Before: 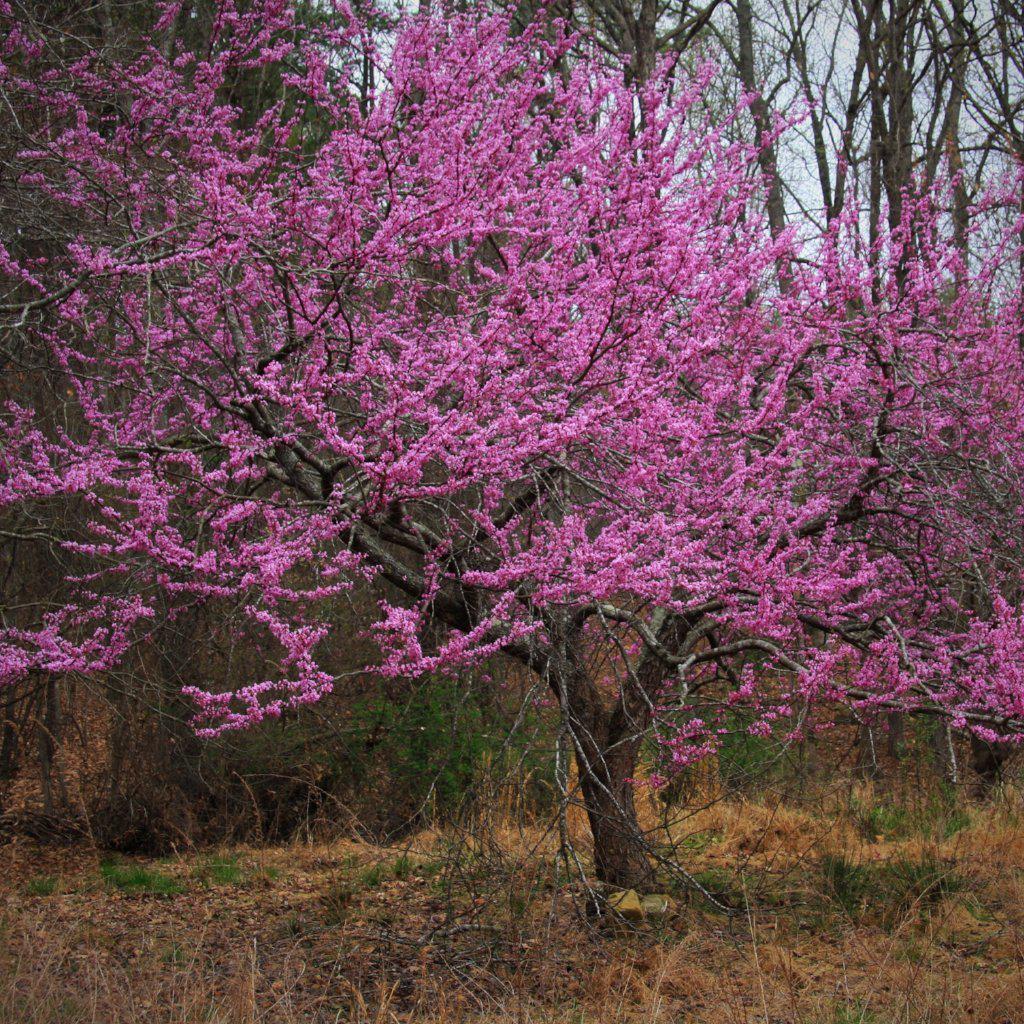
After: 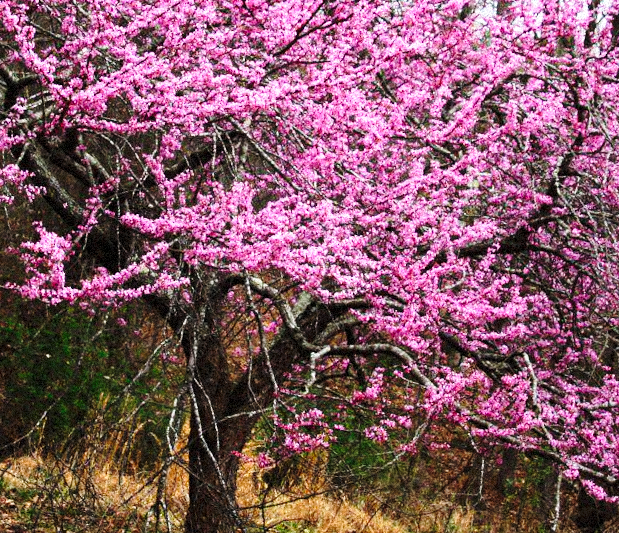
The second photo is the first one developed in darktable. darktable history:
crop: left 35.03%, top 36.625%, right 14.663%, bottom 20.057%
grain: strength 35%, mid-tones bias 0%
tone equalizer: -8 EV -0.75 EV, -7 EV -0.7 EV, -6 EV -0.6 EV, -5 EV -0.4 EV, -3 EV 0.4 EV, -2 EV 0.6 EV, -1 EV 0.7 EV, +0 EV 0.75 EV, edges refinement/feathering 500, mask exposure compensation -1.57 EV, preserve details no
rotate and perspective: rotation 13.27°, automatic cropping off
base curve: curves: ch0 [(0, 0) (0.028, 0.03) (0.121, 0.232) (0.46, 0.748) (0.859, 0.968) (1, 1)], preserve colors none
